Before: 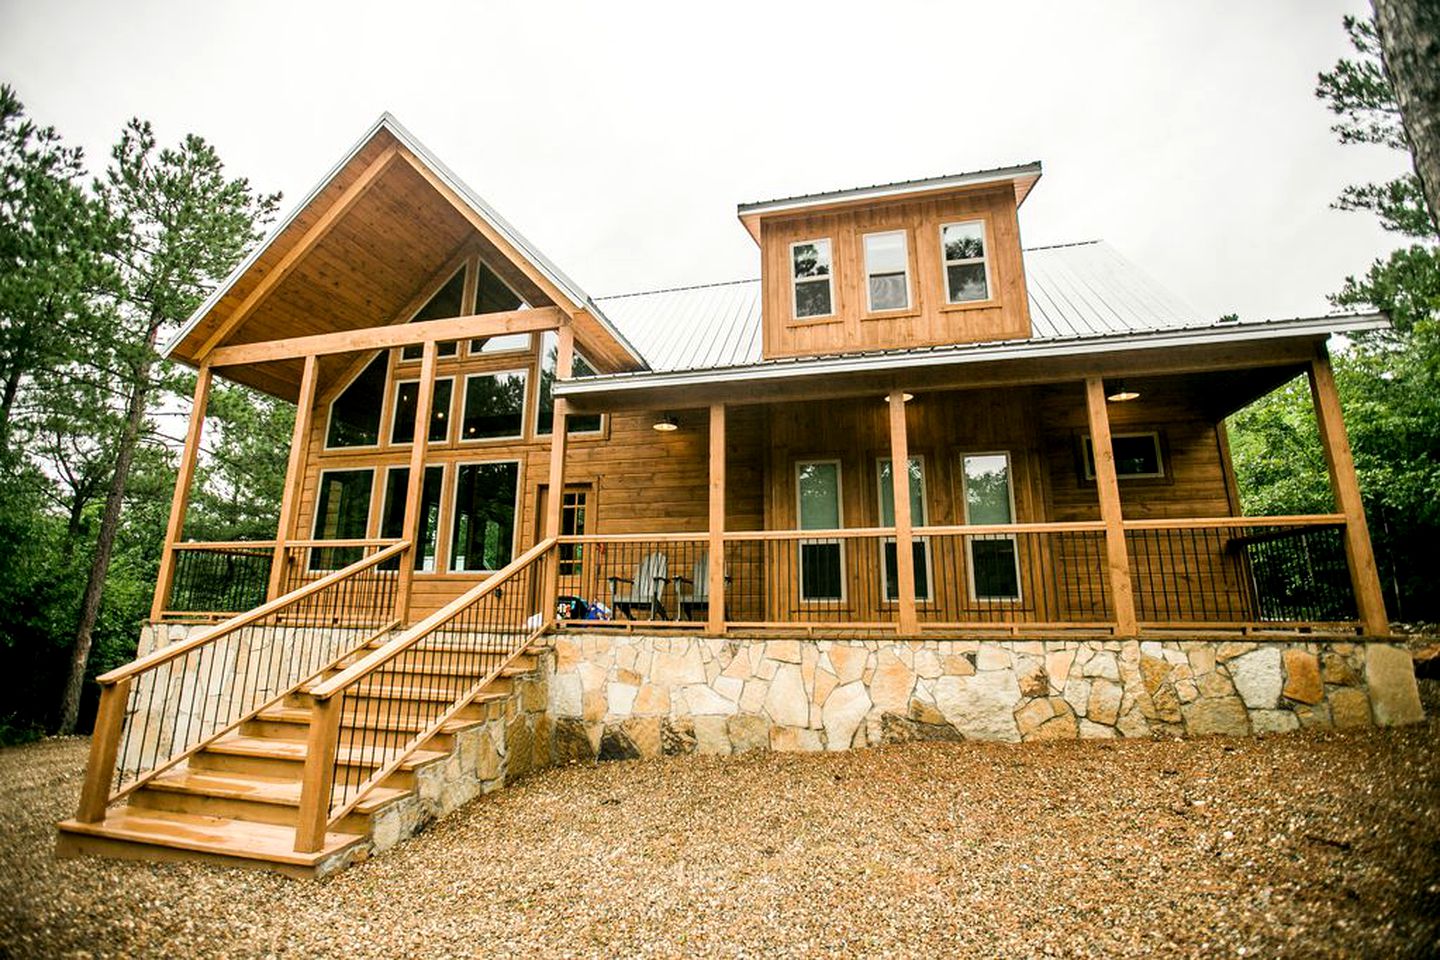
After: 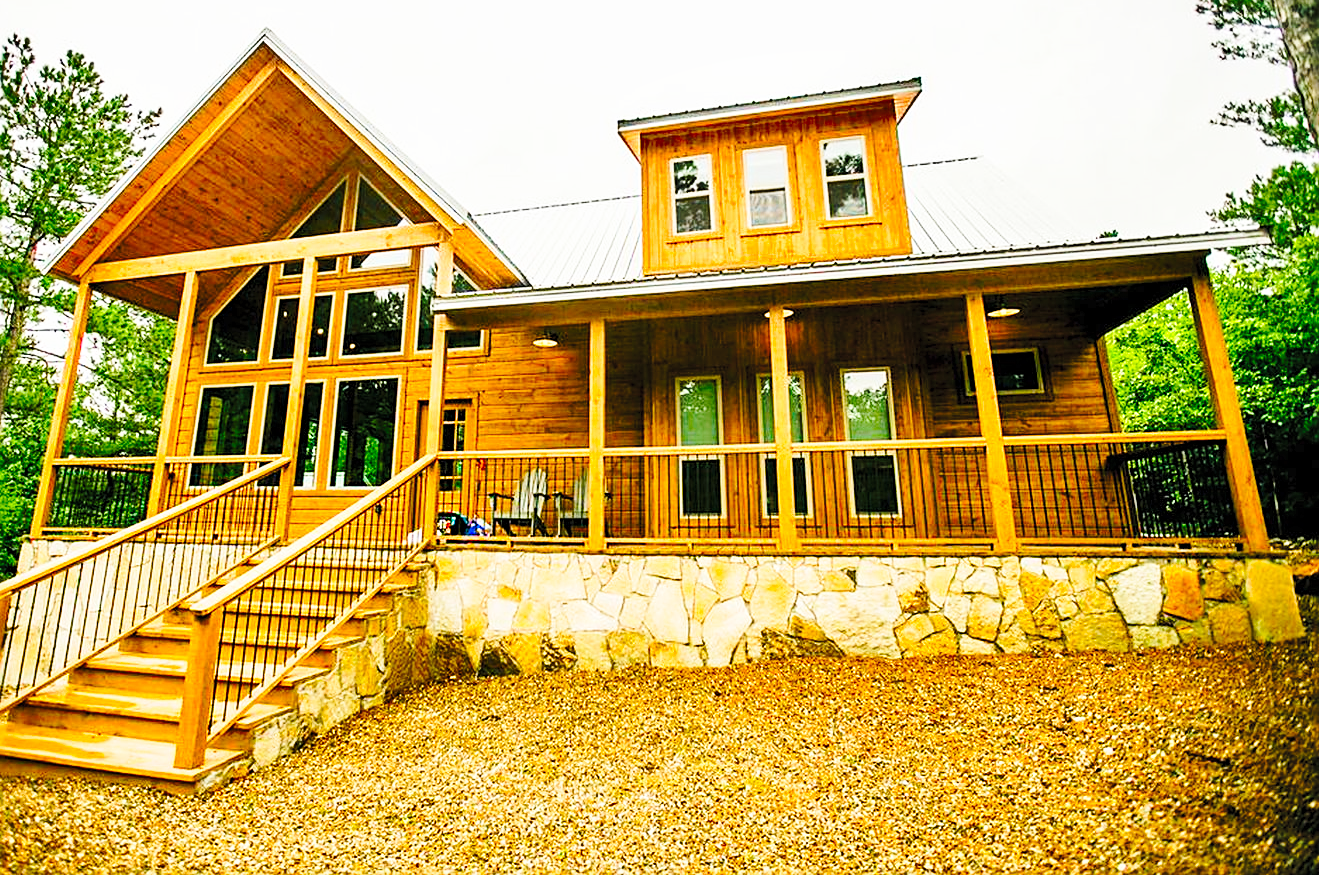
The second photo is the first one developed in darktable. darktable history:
crop and rotate: left 8.378%, top 8.766%
sharpen: on, module defaults
exposure: exposure -0.058 EV, compensate highlight preservation false
color balance rgb: shadows lift › luminance -9.306%, shadows fall-off 299.16%, white fulcrum 1.99 EV, highlights fall-off 298.119%, perceptual saturation grading › global saturation 36.884%, mask middle-gray fulcrum 99.867%, contrast gray fulcrum 38.243%
contrast brightness saturation: contrast 0.069, brightness 0.176, saturation 0.396
base curve: curves: ch0 [(0, 0) (0.028, 0.03) (0.121, 0.232) (0.46, 0.748) (0.859, 0.968) (1, 1)], preserve colors none
shadows and highlights: low approximation 0.01, soften with gaussian
